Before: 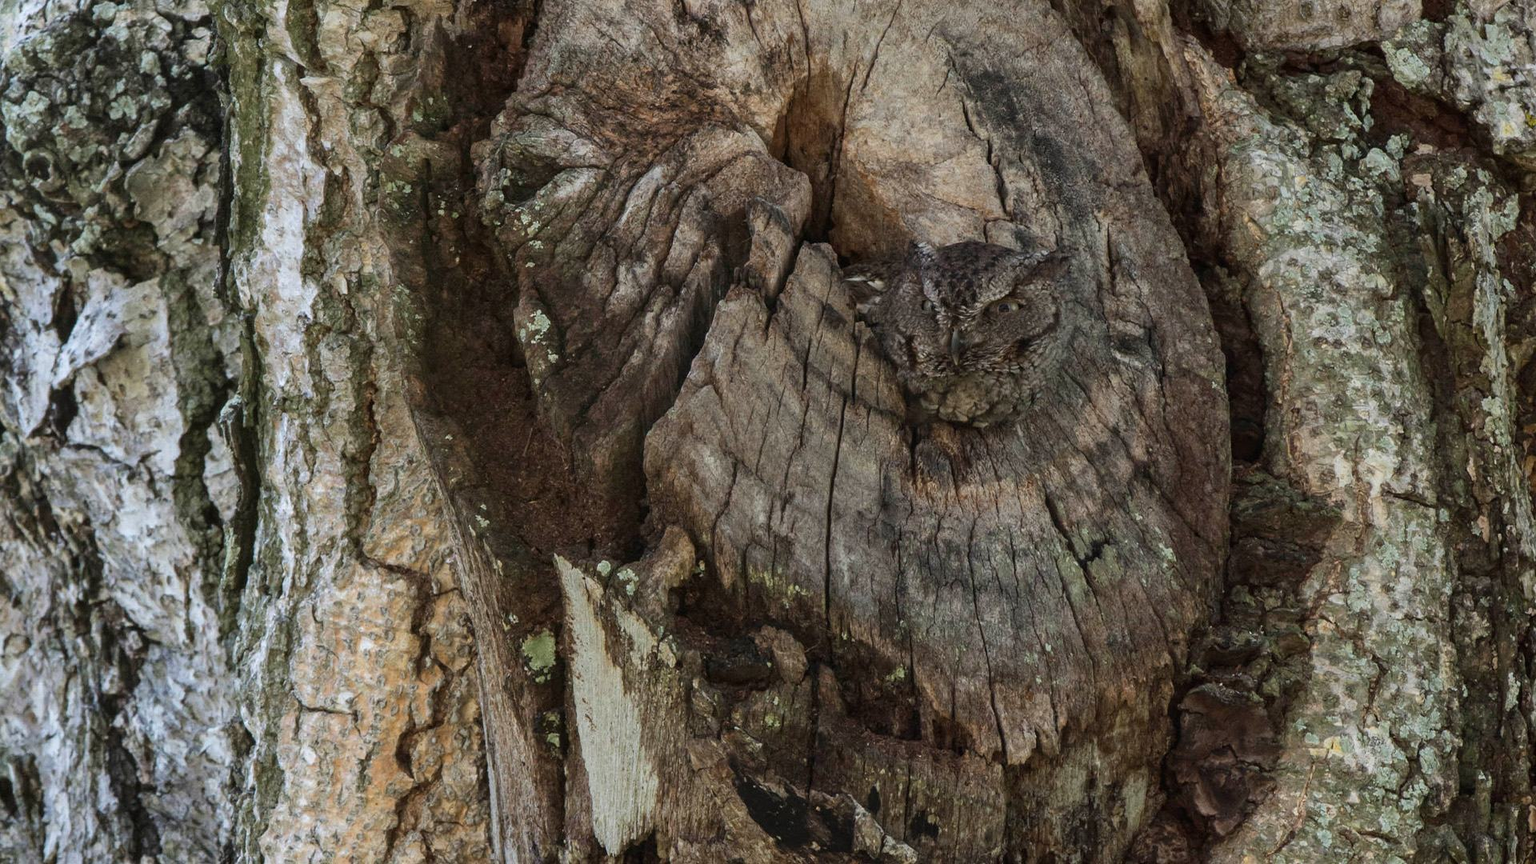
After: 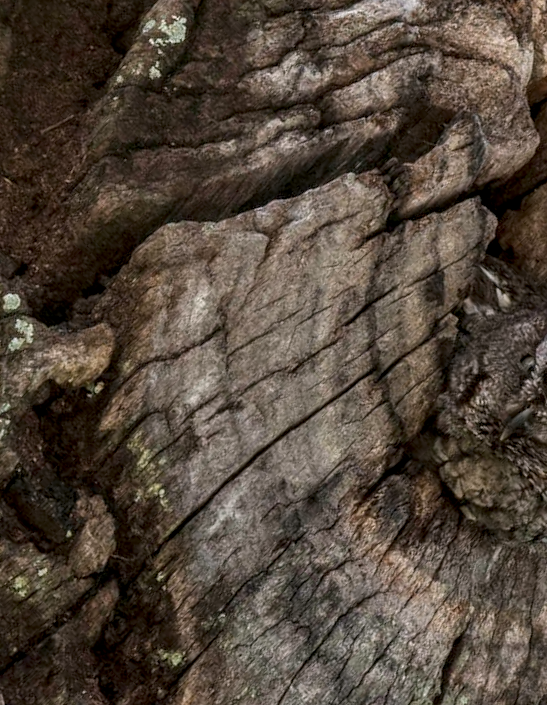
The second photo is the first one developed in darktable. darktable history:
local contrast: detail 142%
crop and rotate: angle -45.69°, top 16.361%, right 0.777%, bottom 11.734%
color correction: highlights a* 2.99, highlights b* -1.31, shadows a* -0.06, shadows b* 1.92, saturation 0.979
